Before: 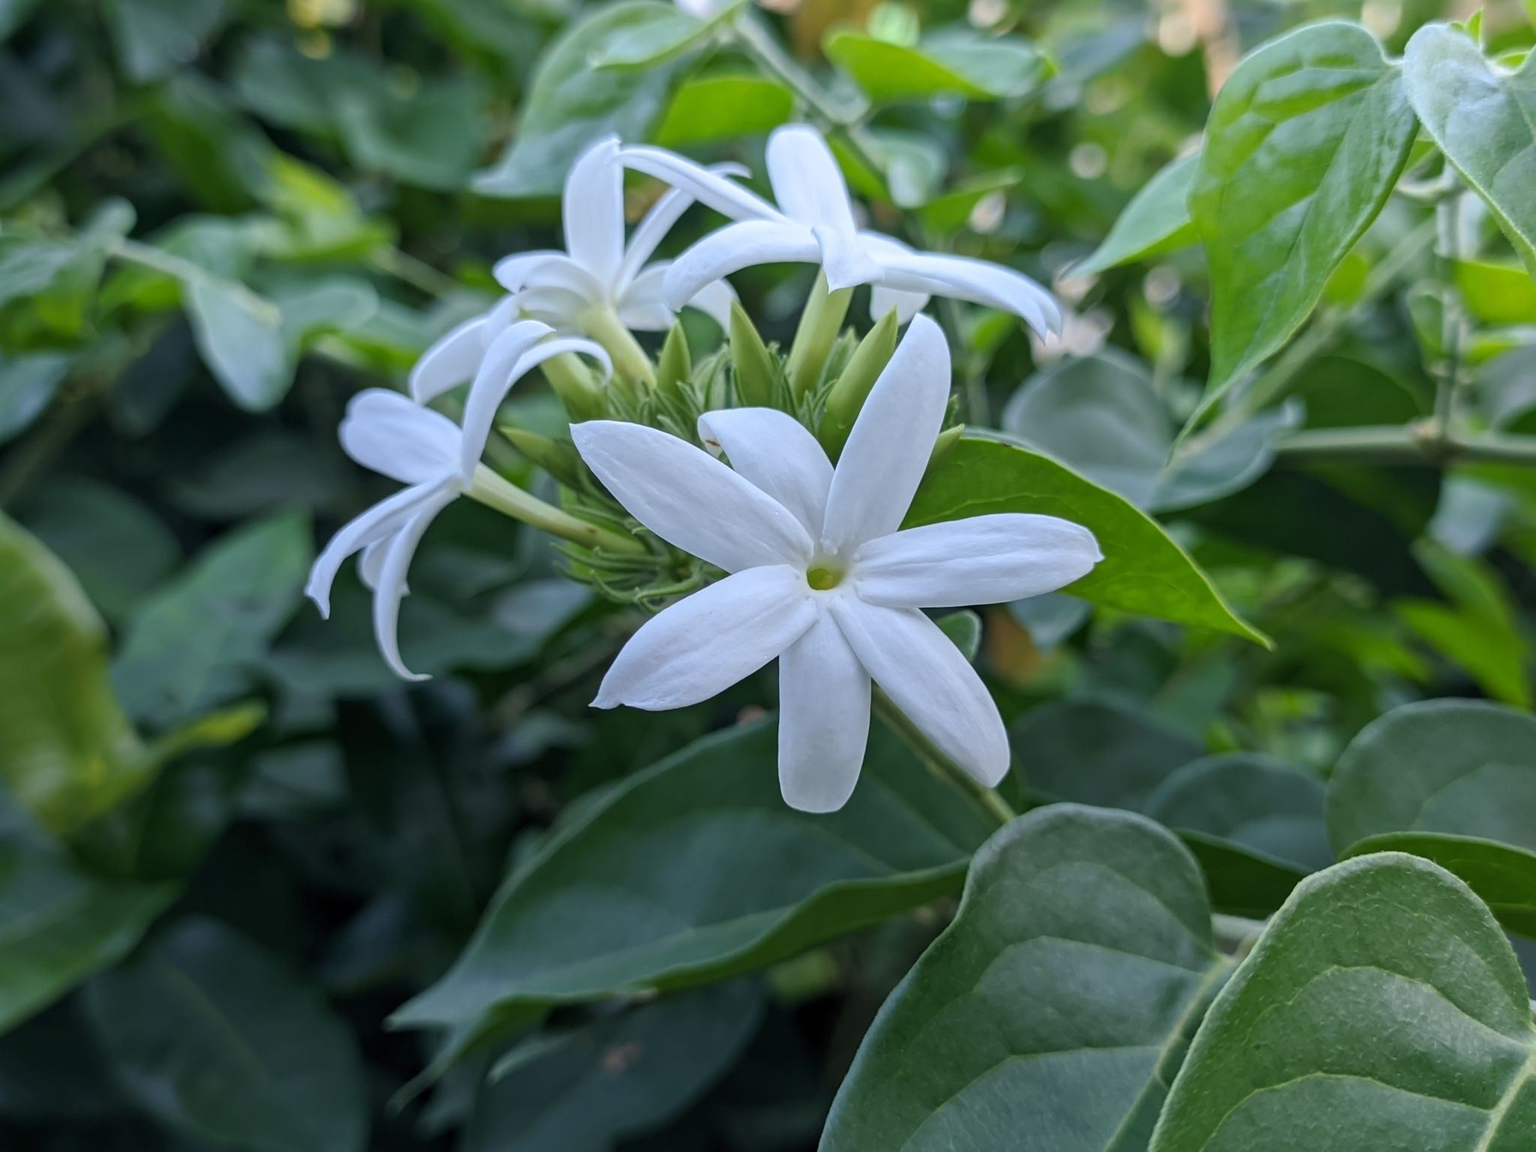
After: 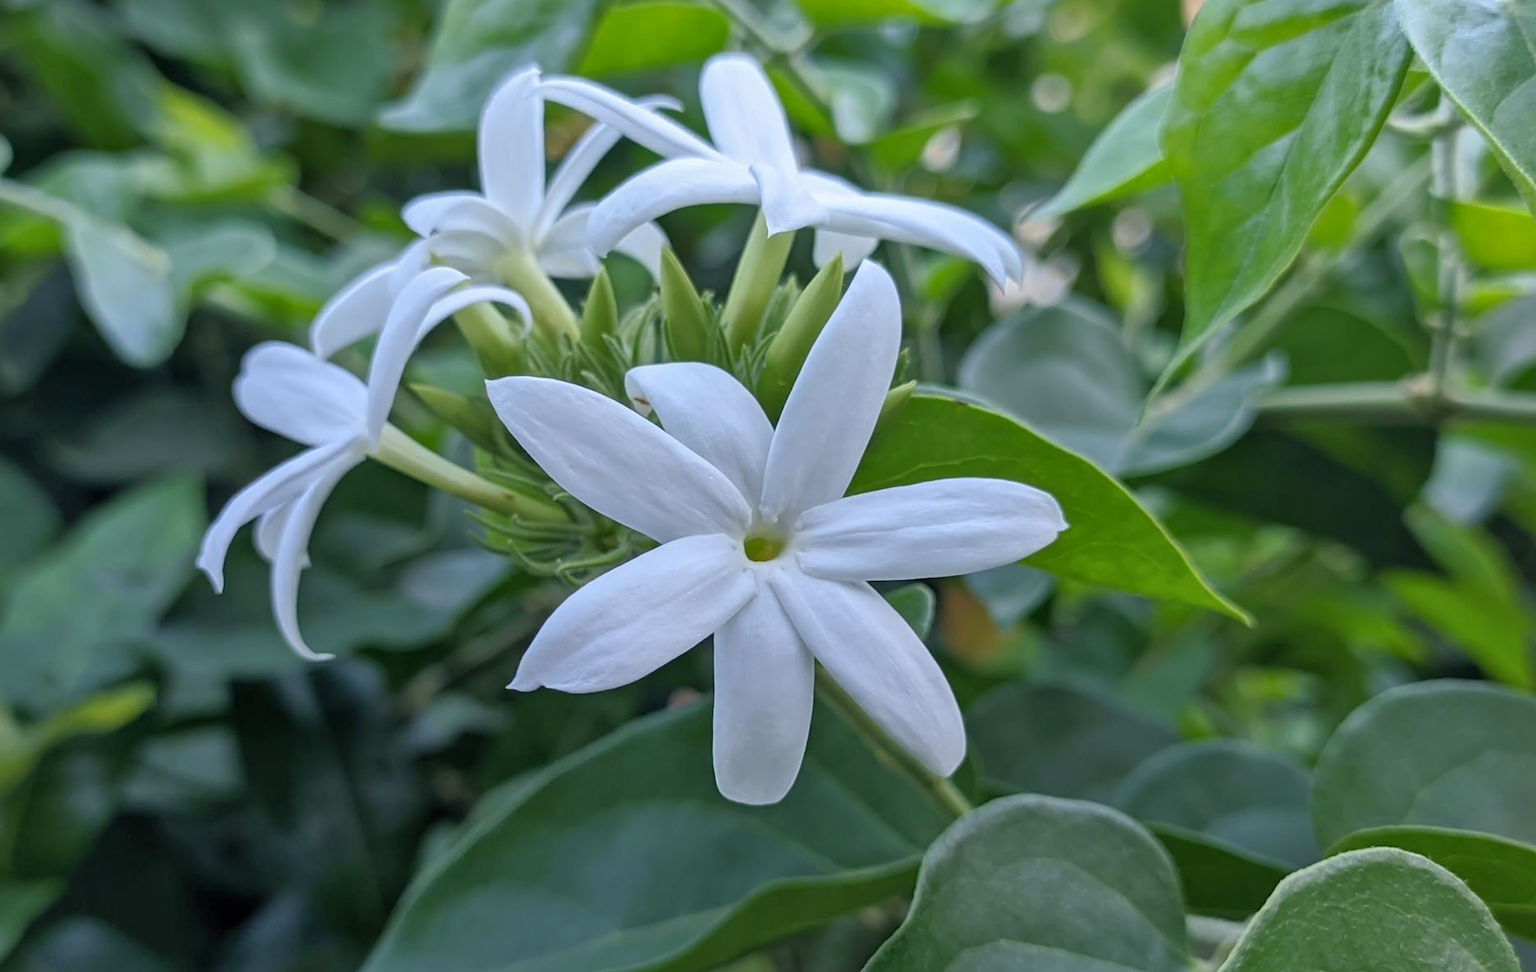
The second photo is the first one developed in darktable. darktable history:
shadows and highlights: shadows 40, highlights -54, highlights color adjustment 46%, low approximation 0.01, soften with gaussian
crop: left 8.155%, top 6.611%, bottom 15.385%
rgb curve: curves: ch0 [(0, 0) (0.053, 0.068) (0.122, 0.128) (1, 1)]
